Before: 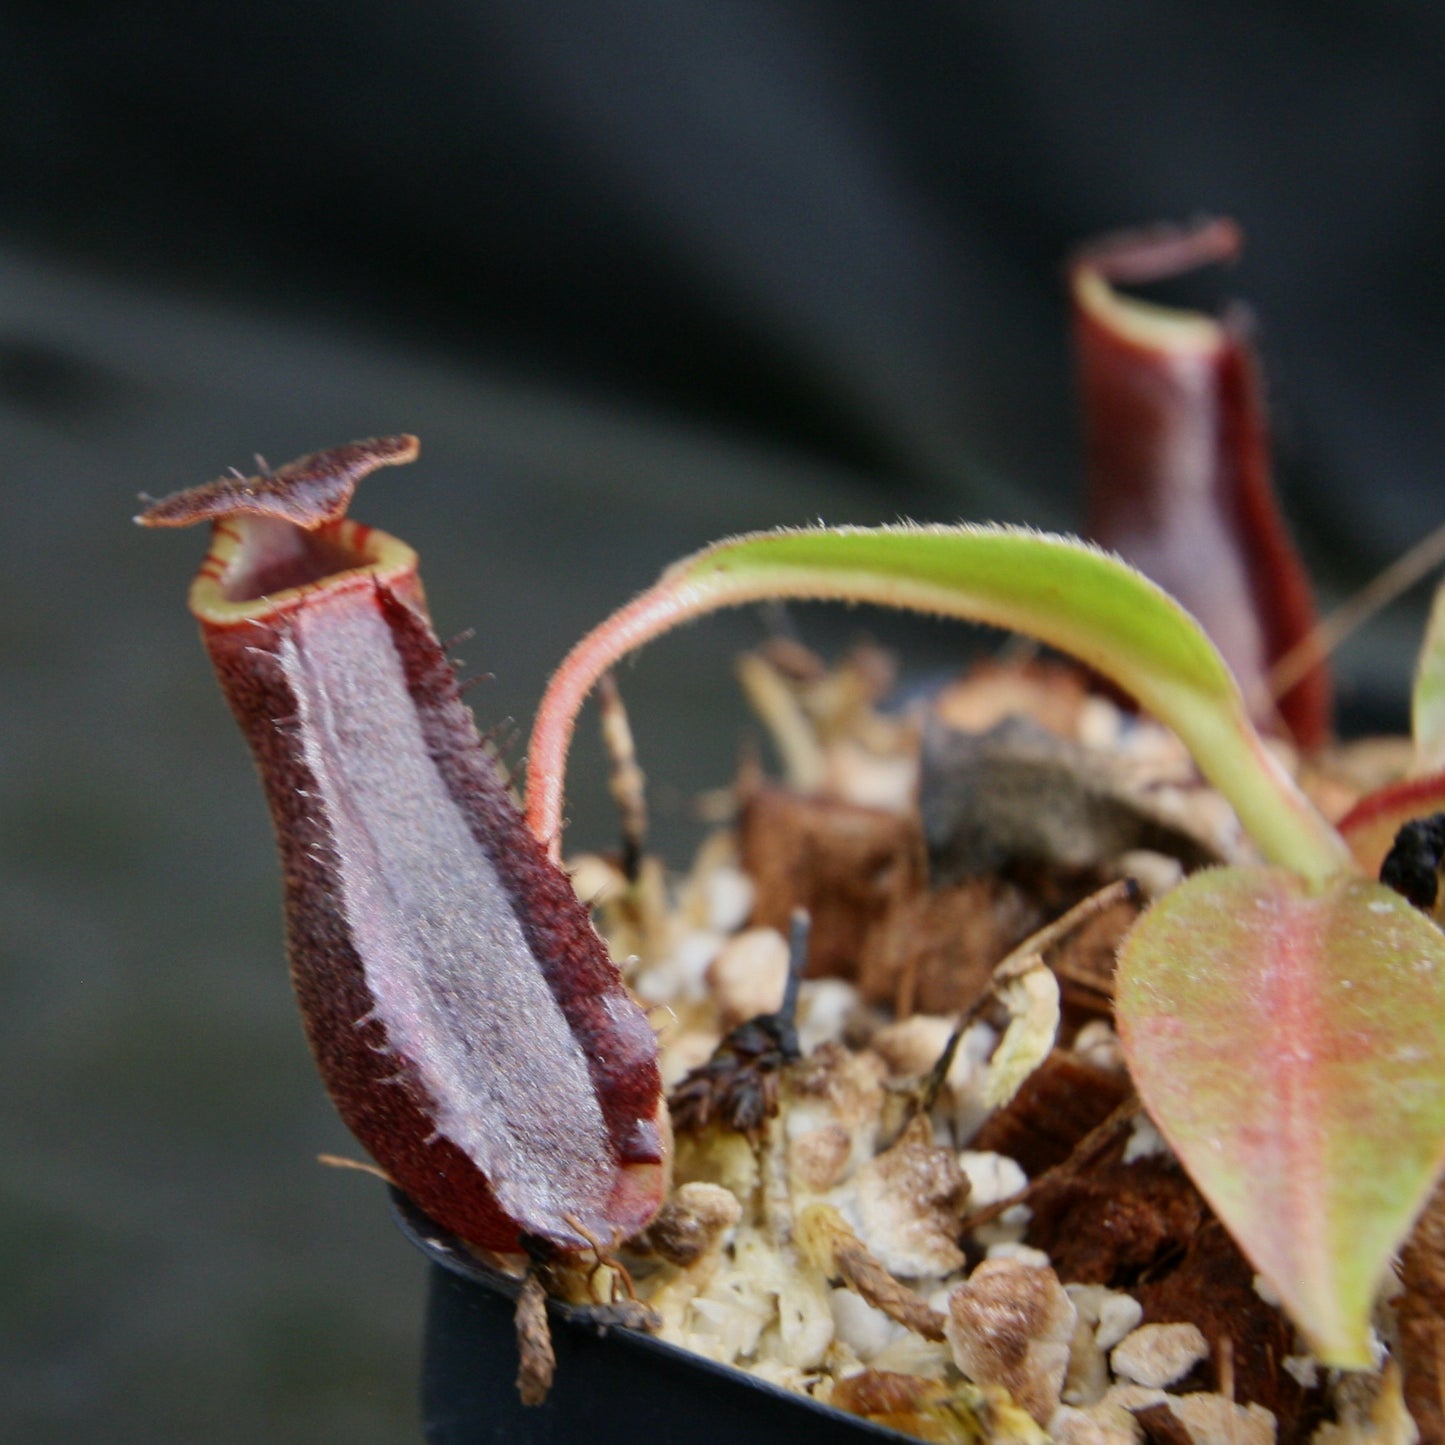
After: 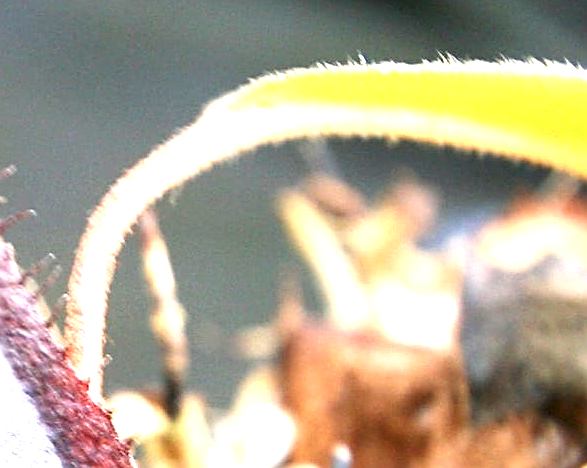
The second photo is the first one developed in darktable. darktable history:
sharpen: amount 0.75
crop: left 31.834%, top 32.063%, right 27.537%, bottom 35.516%
exposure: exposure 1.999 EV, compensate highlight preservation false
